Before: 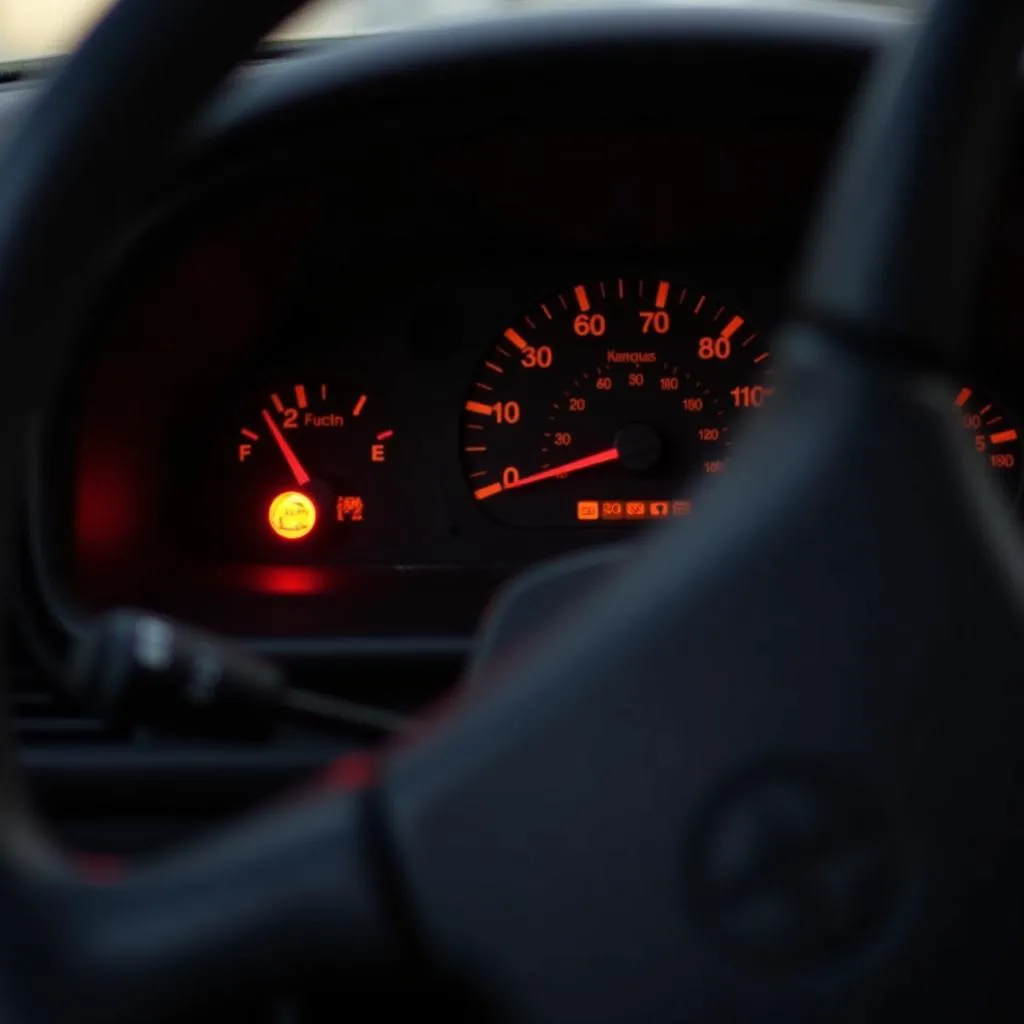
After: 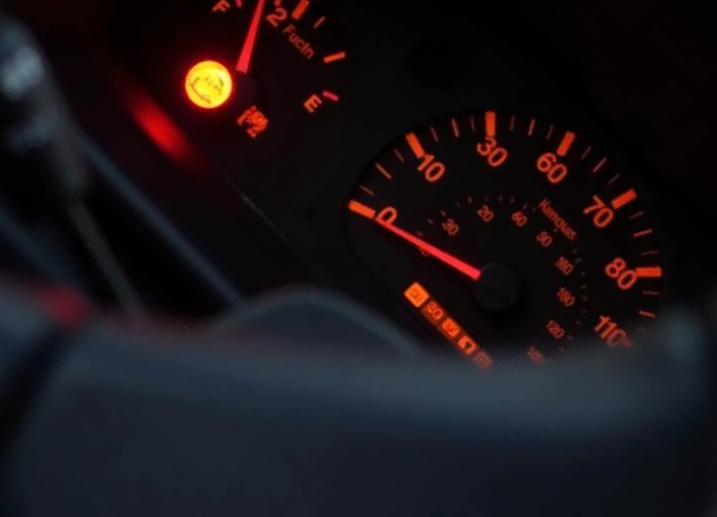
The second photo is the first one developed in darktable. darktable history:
crop and rotate: angle -46.21°, top 16.812%, right 0.941%, bottom 11.761%
